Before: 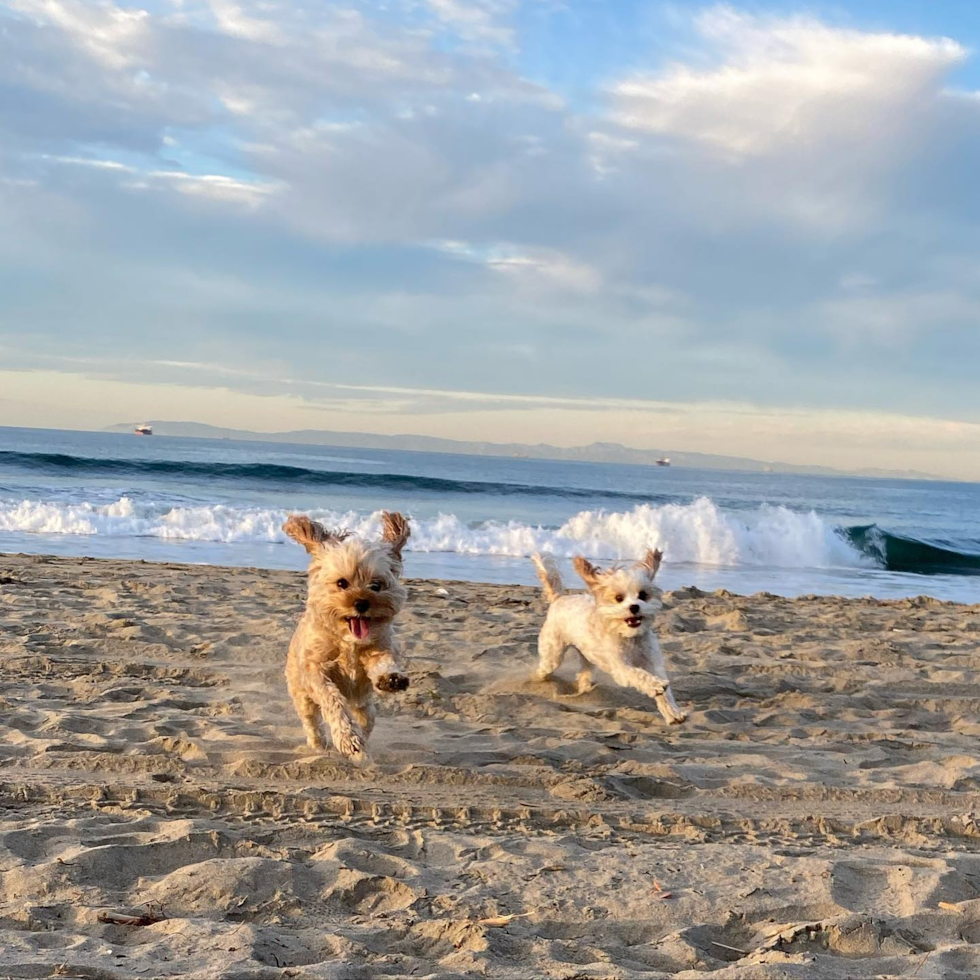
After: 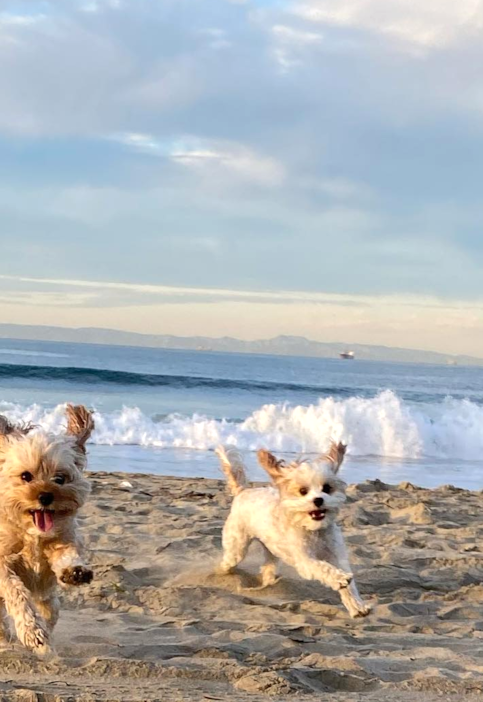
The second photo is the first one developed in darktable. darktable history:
exposure: exposure 0.206 EV, compensate highlight preservation false
crop: left 32.315%, top 10.967%, right 18.384%, bottom 17.32%
